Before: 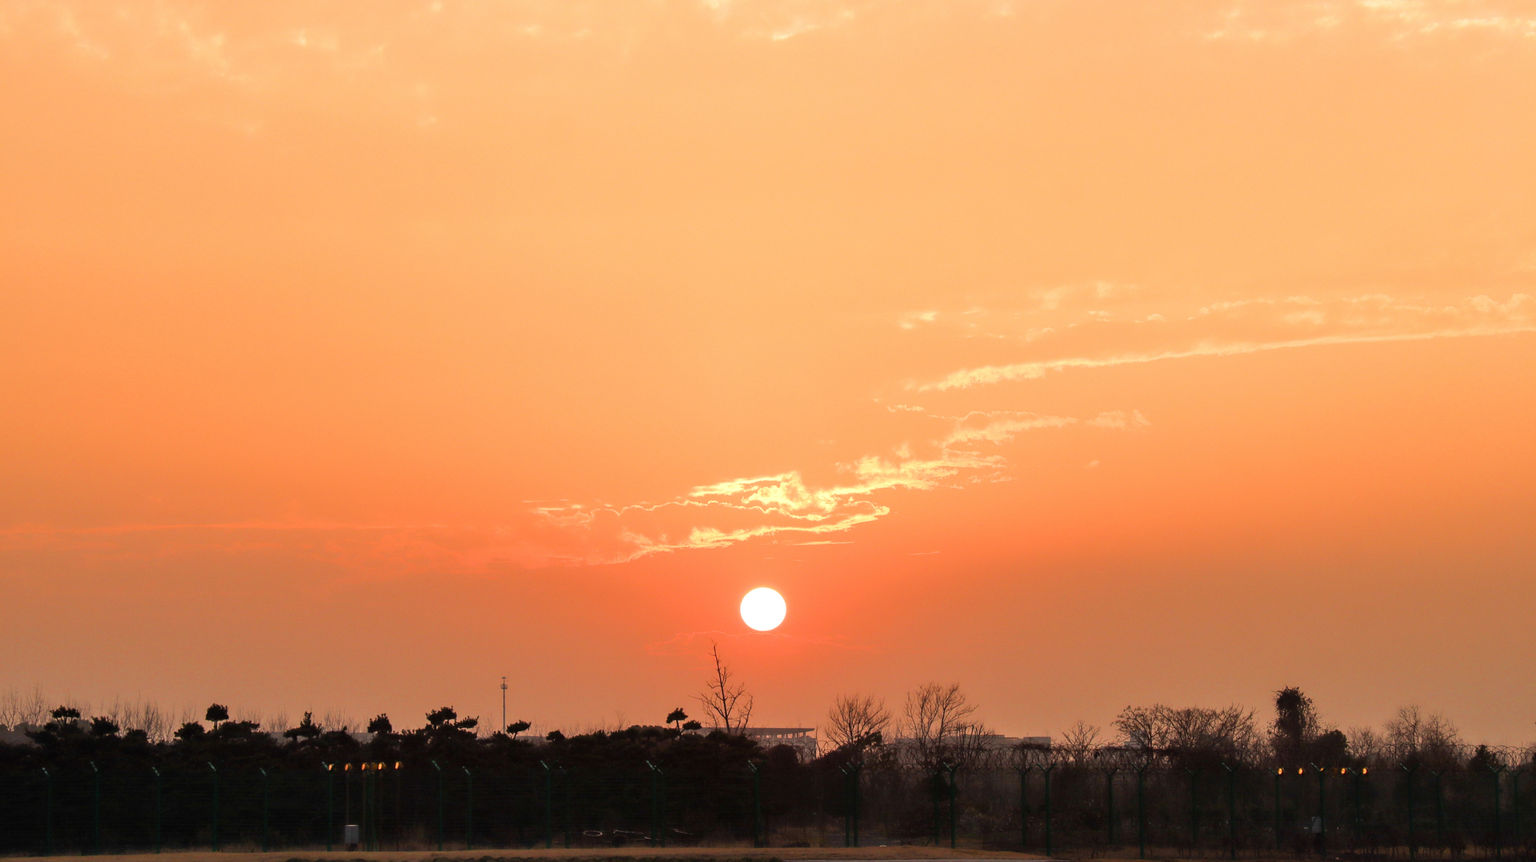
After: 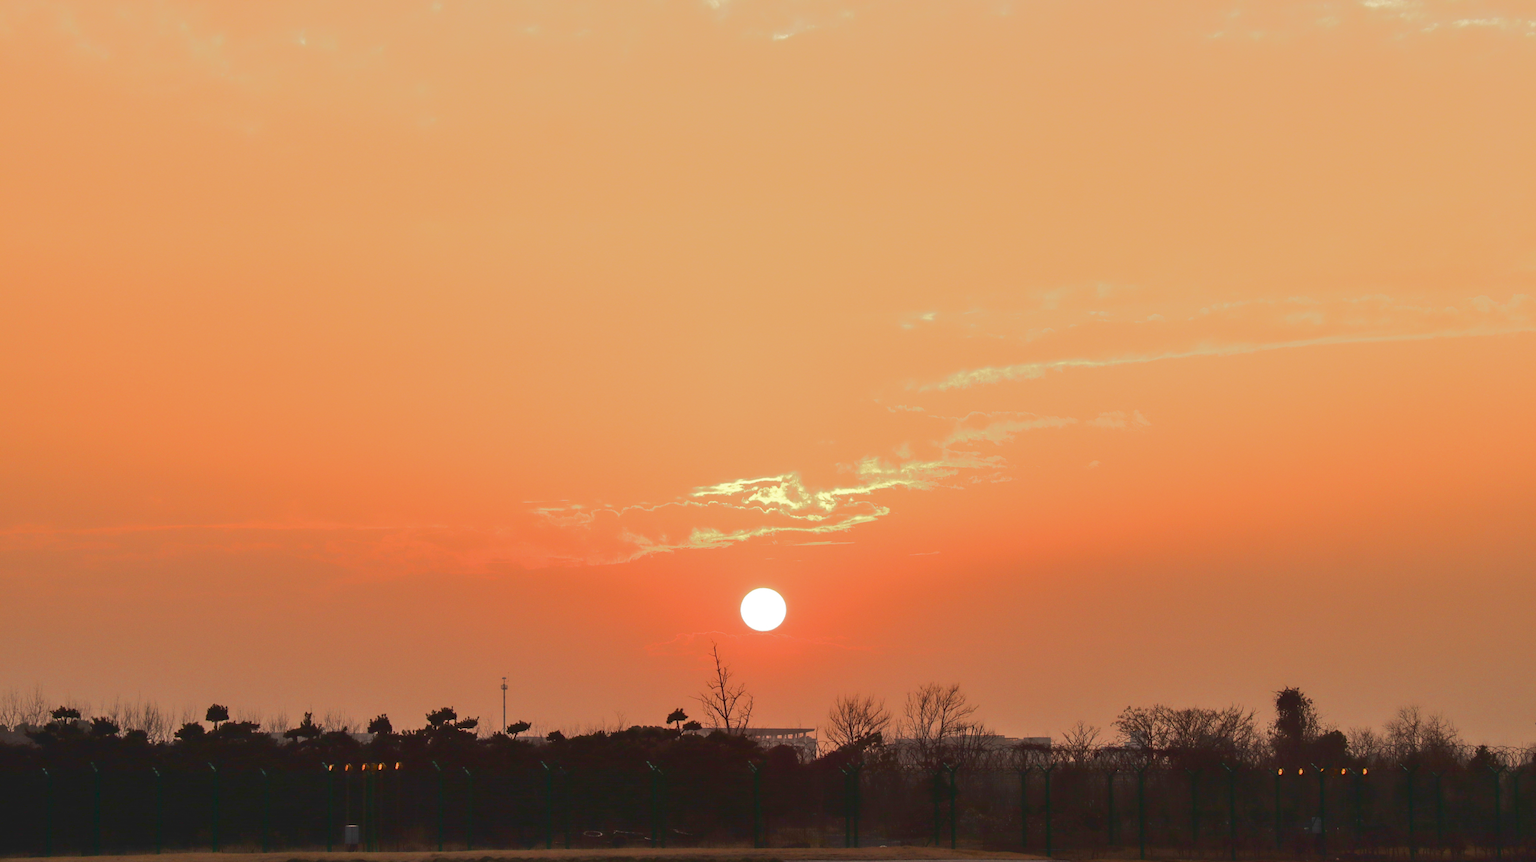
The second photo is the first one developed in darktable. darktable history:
tone curve: curves: ch0 [(0, 0) (0.003, 0.098) (0.011, 0.099) (0.025, 0.103) (0.044, 0.114) (0.069, 0.13) (0.1, 0.142) (0.136, 0.161) (0.177, 0.189) (0.224, 0.224) (0.277, 0.266) (0.335, 0.32) (0.399, 0.38) (0.468, 0.45) (0.543, 0.522) (0.623, 0.598) (0.709, 0.669) (0.801, 0.731) (0.898, 0.786) (1, 1)], color space Lab, linked channels, preserve colors none
